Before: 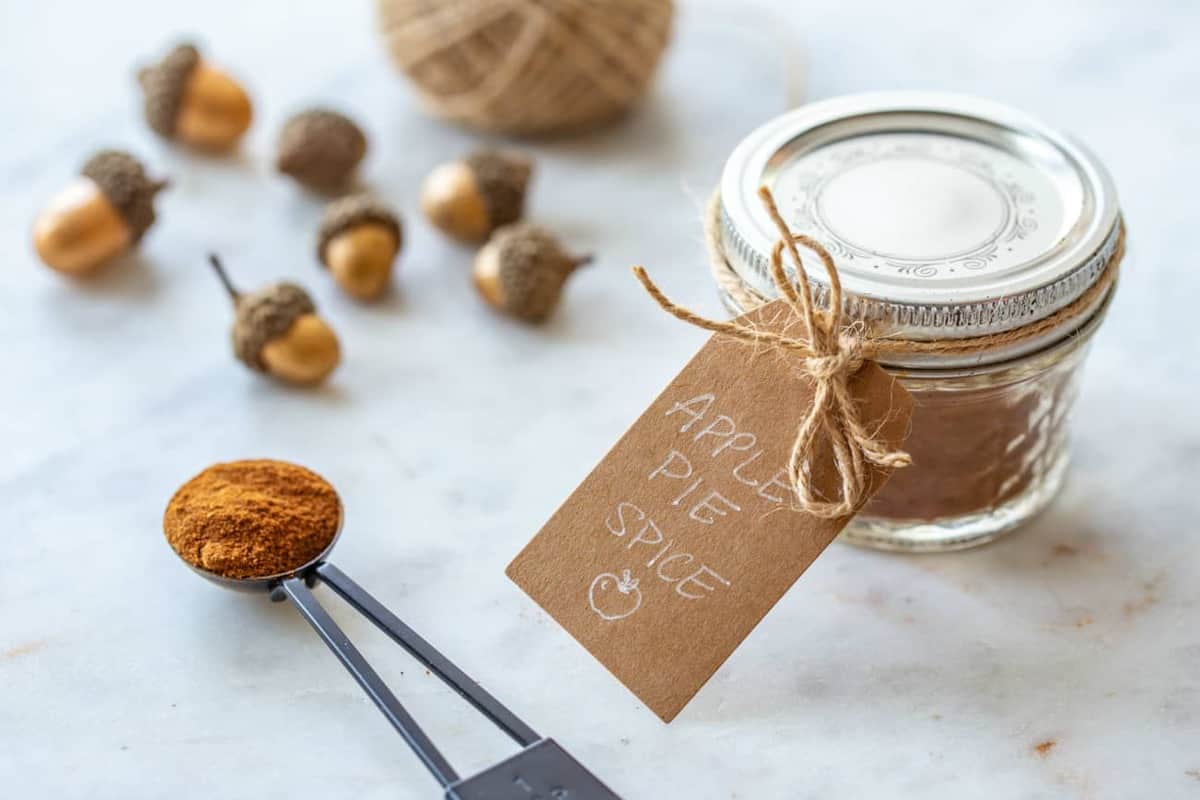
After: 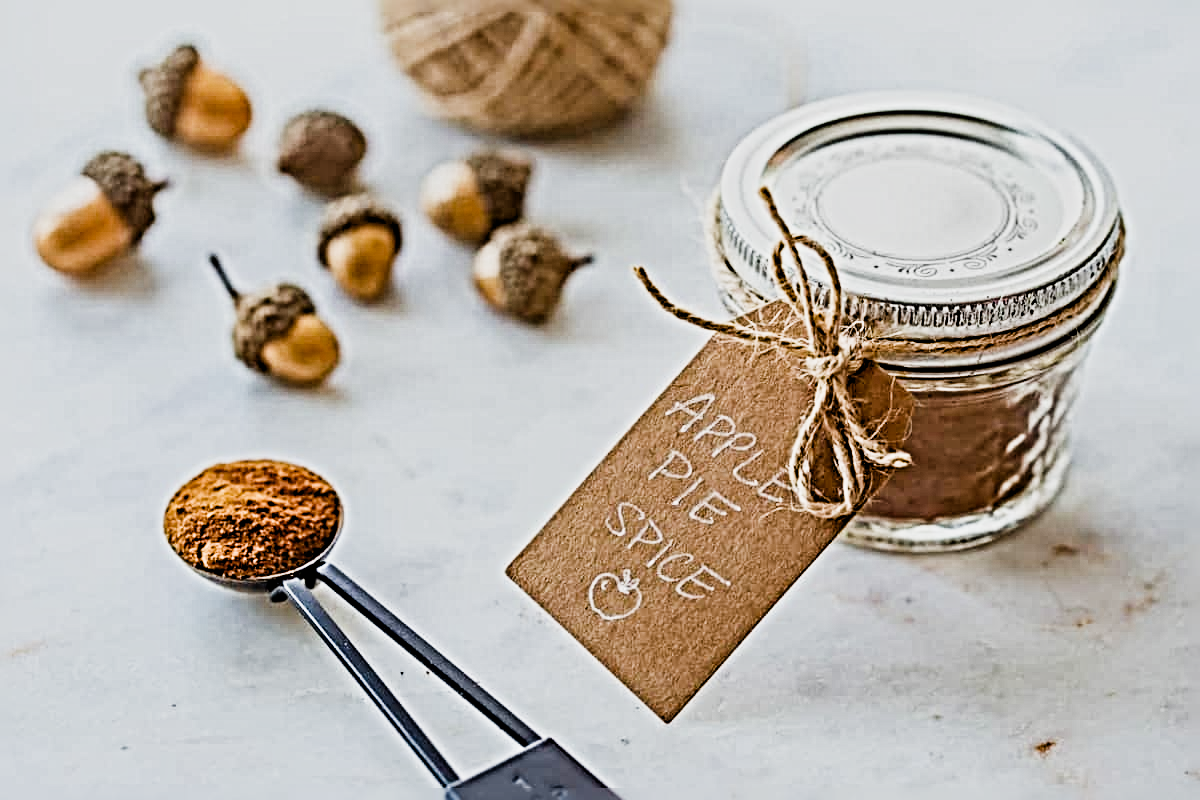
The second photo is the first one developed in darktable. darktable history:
sigmoid: on, module defaults
sharpen: radius 6.3, amount 1.8, threshold 0
